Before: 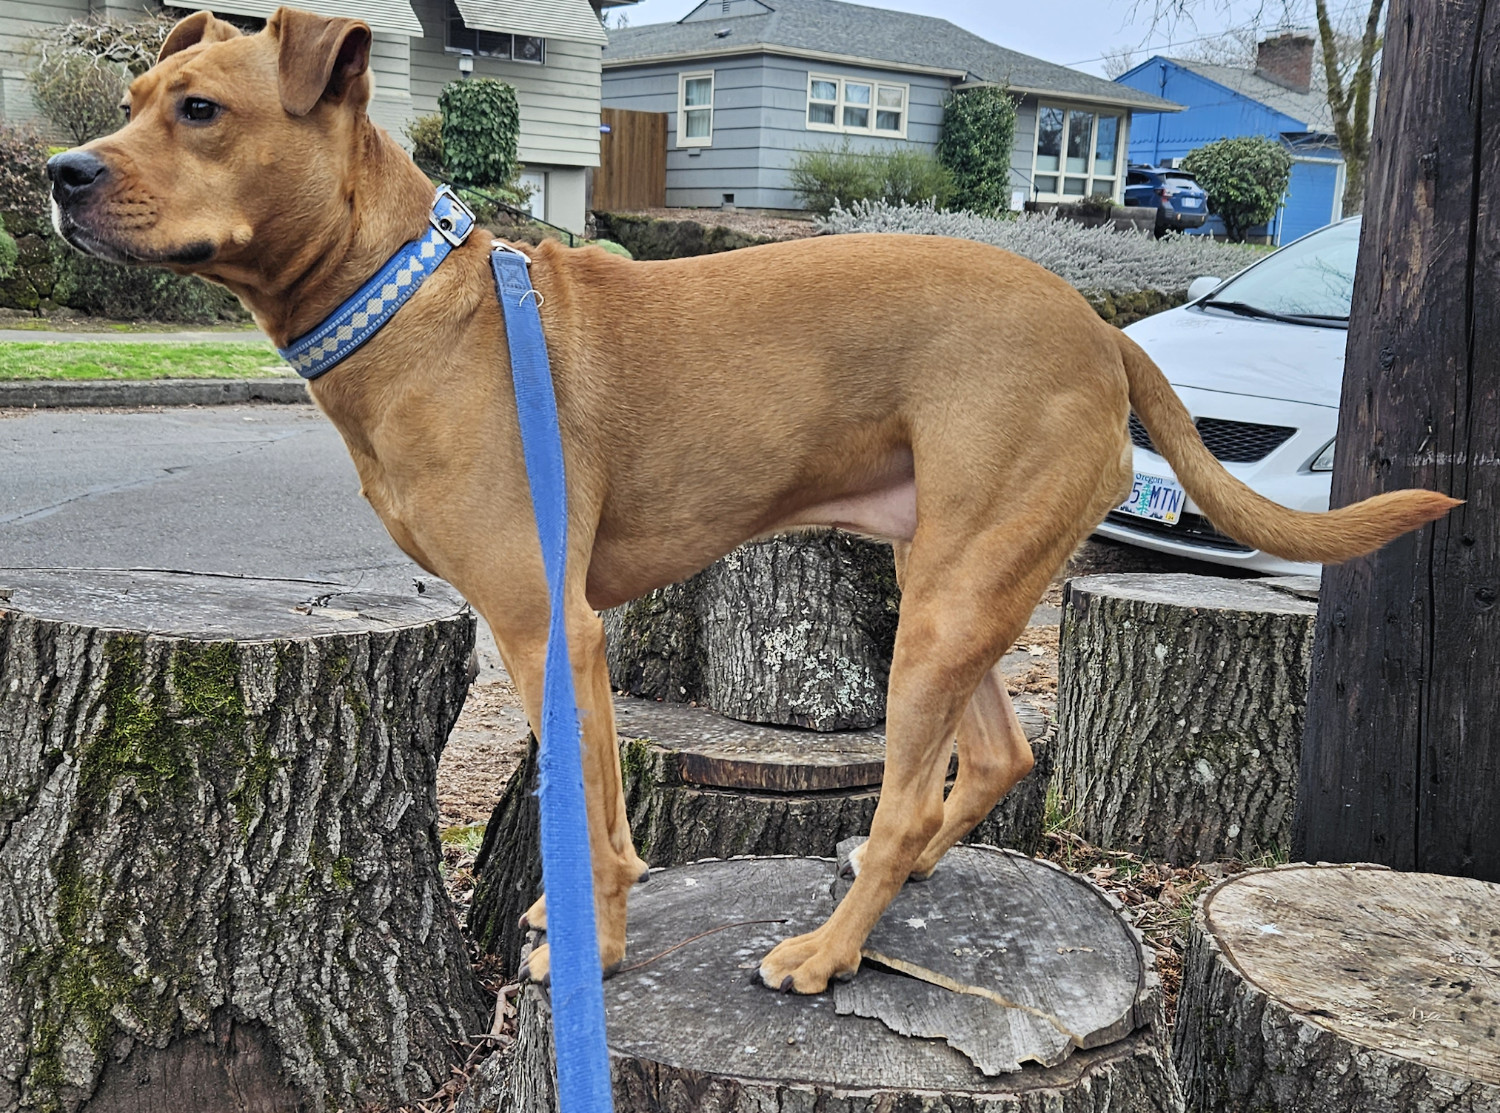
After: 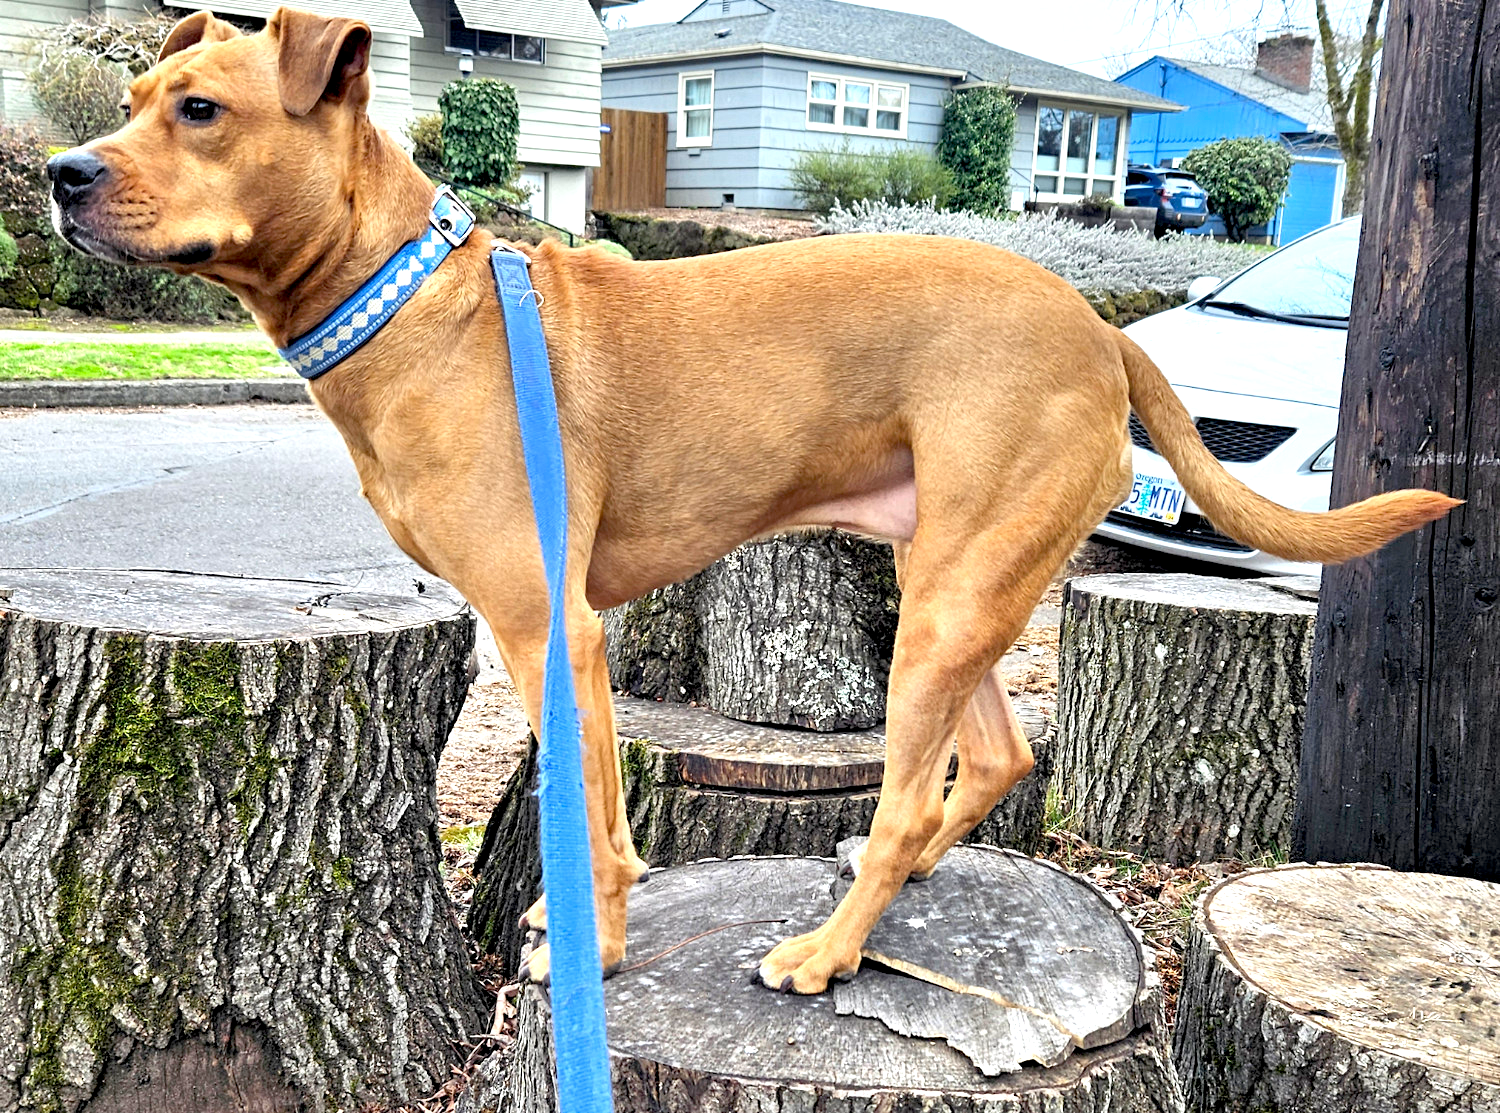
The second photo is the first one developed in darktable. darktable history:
color contrast: green-magenta contrast 0.96
exposure: black level correction 0.01, exposure 1 EV, compensate highlight preservation false
